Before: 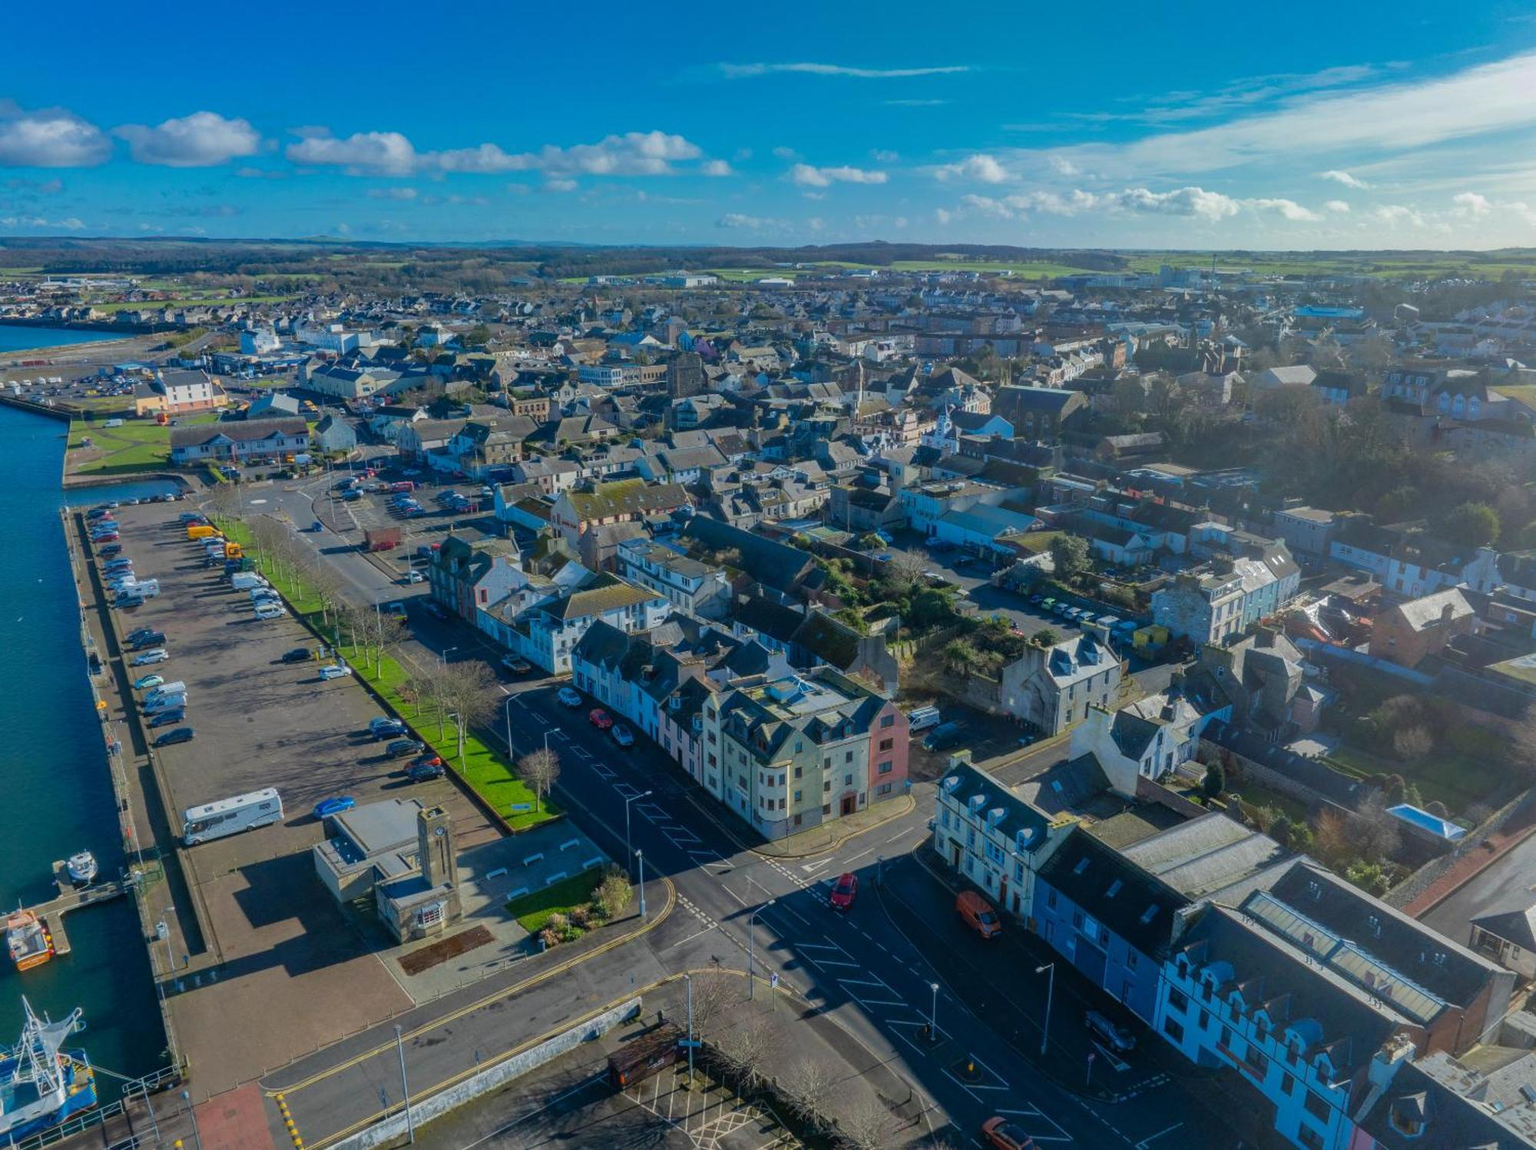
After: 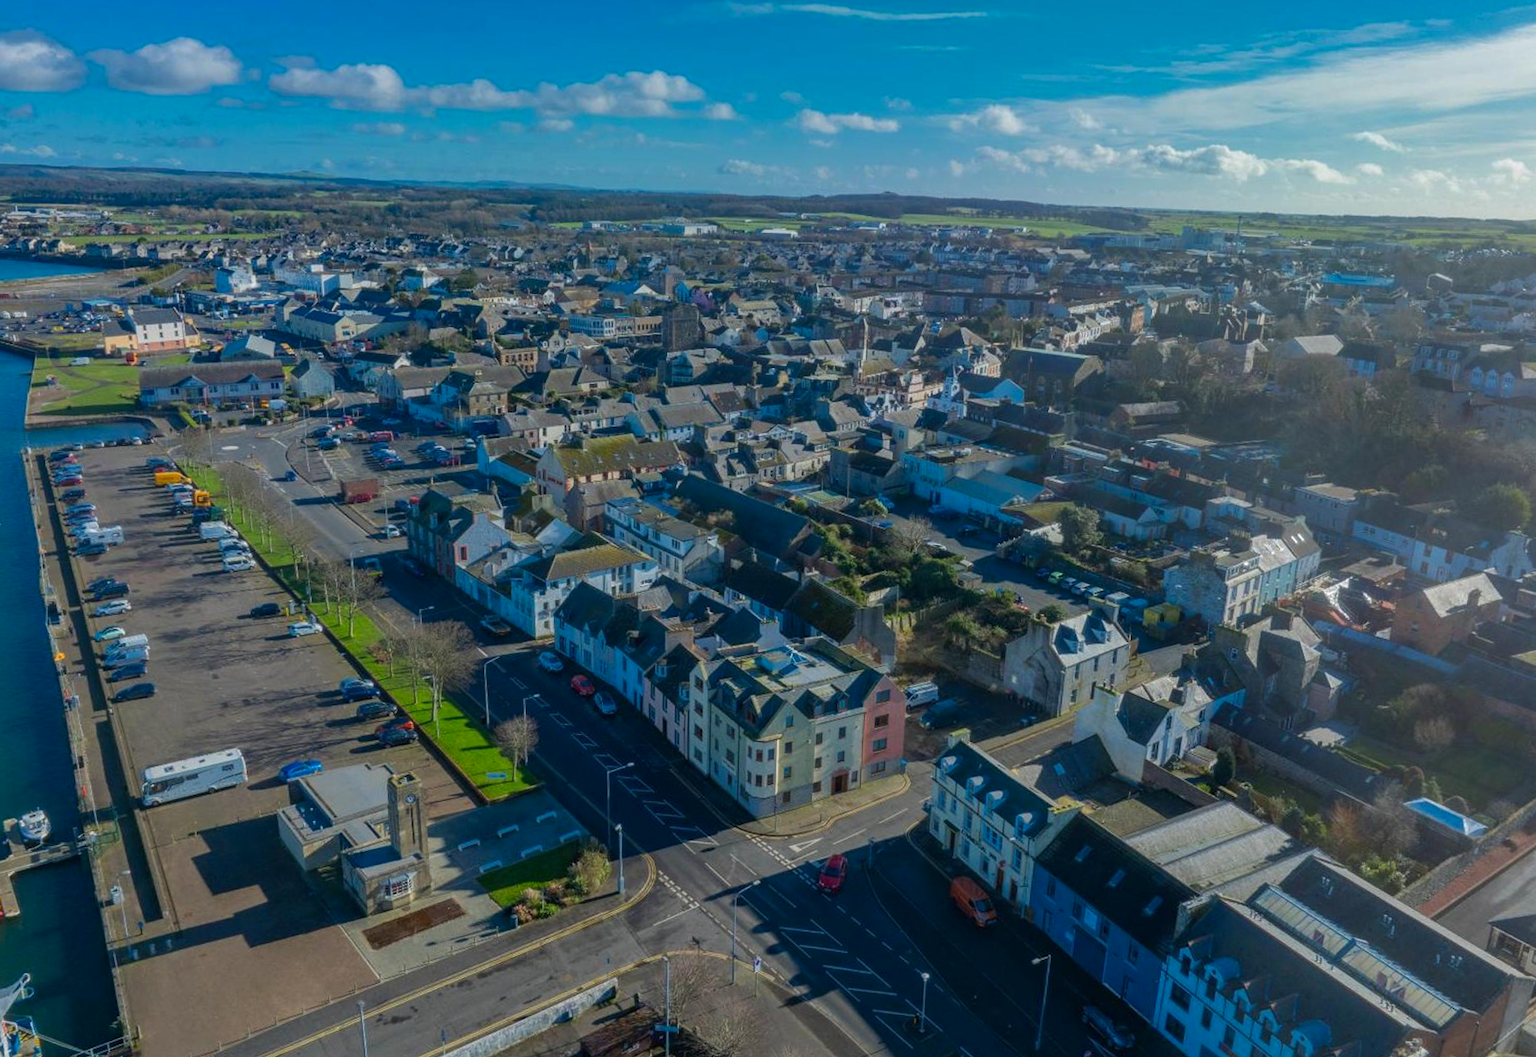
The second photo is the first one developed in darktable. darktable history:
rotate and perspective: rotation 1.57°, crop left 0.018, crop right 0.982, crop top 0.039, crop bottom 0.961
contrast brightness saturation: contrast 0.03, brightness -0.04
crop: left 1.964%, top 3.251%, right 1.122%, bottom 4.933%
